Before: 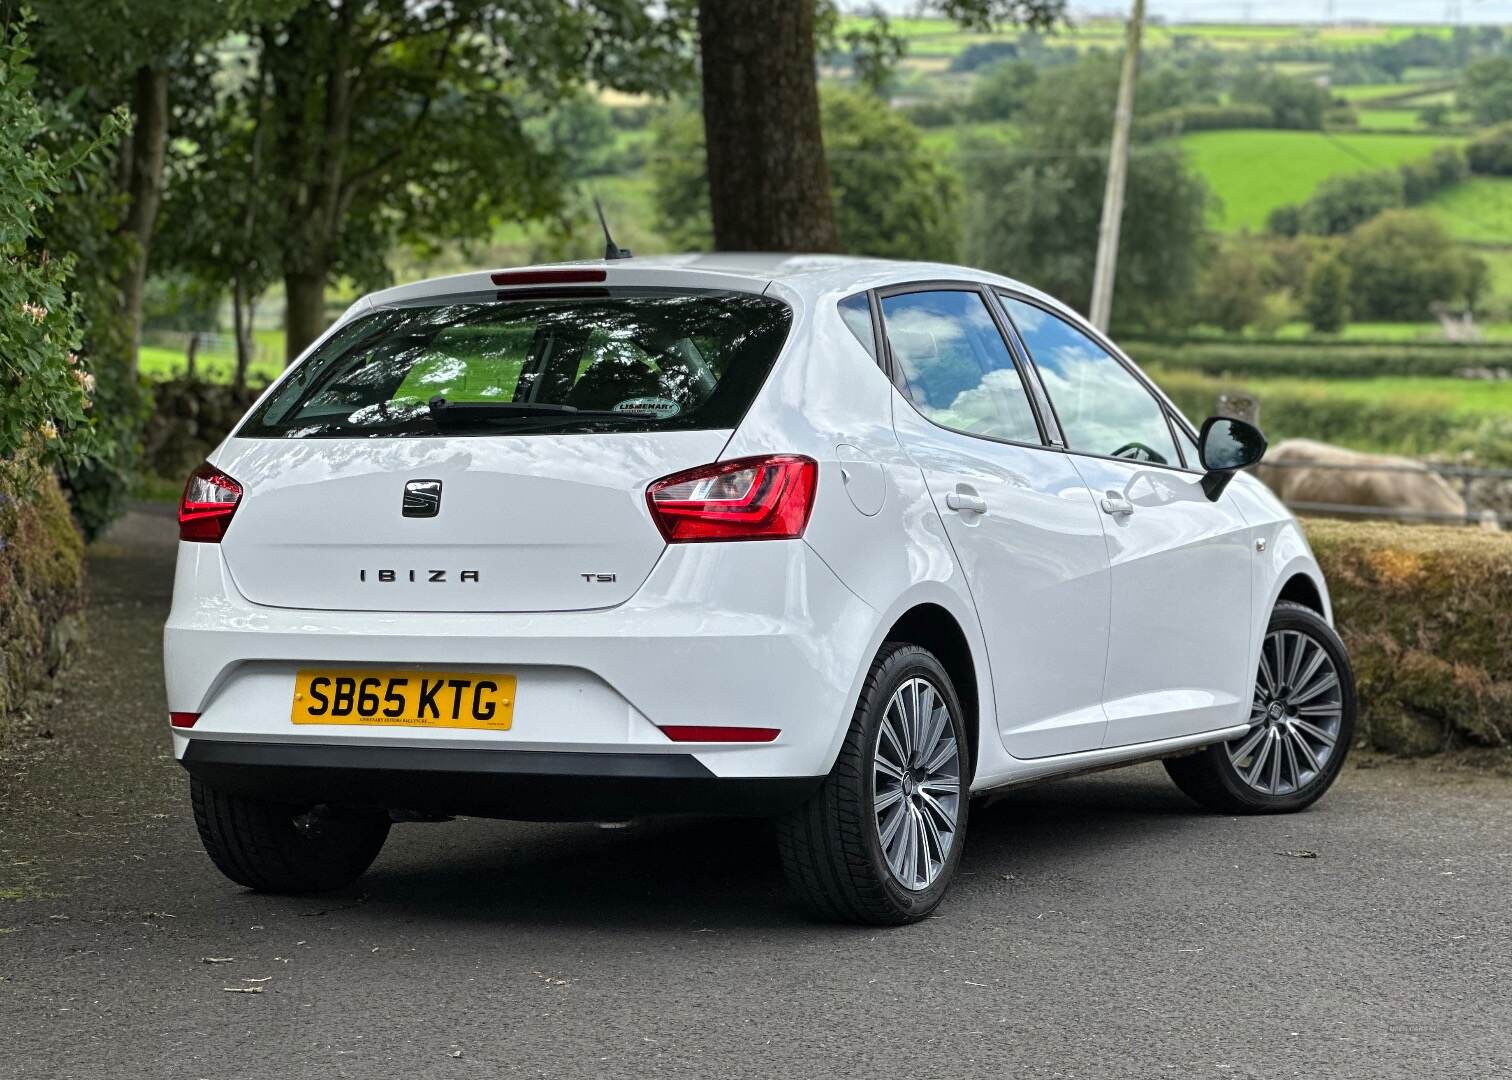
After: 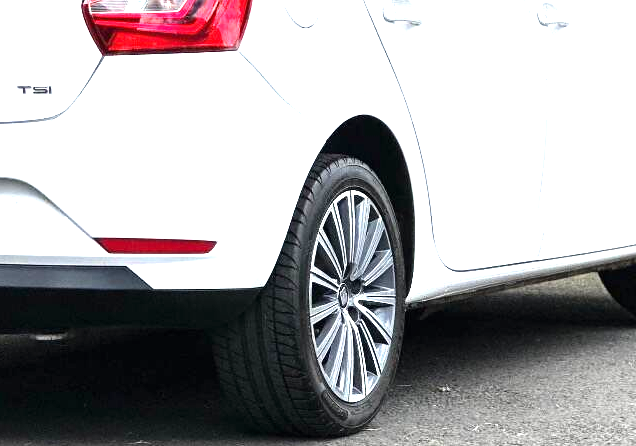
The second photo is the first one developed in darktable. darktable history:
crop: left 37.364%, top 45.242%, right 20.513%, bottom 13.425%
tone equalizer: -8 EV -0.444 EV, -7 EV -0.357 EV, -6 EV -0.318 EV, -5 EV -0.213 EV, -3 EV 0.198 EV, -2 EV 0.312 EV, -1 EV 0.381 EV, +0 EV 0.431 EV, mask exposure compensation -0.488 EV
exposure: black level correction 0, exposure 1.107 EV, compensate highlight preservation false
